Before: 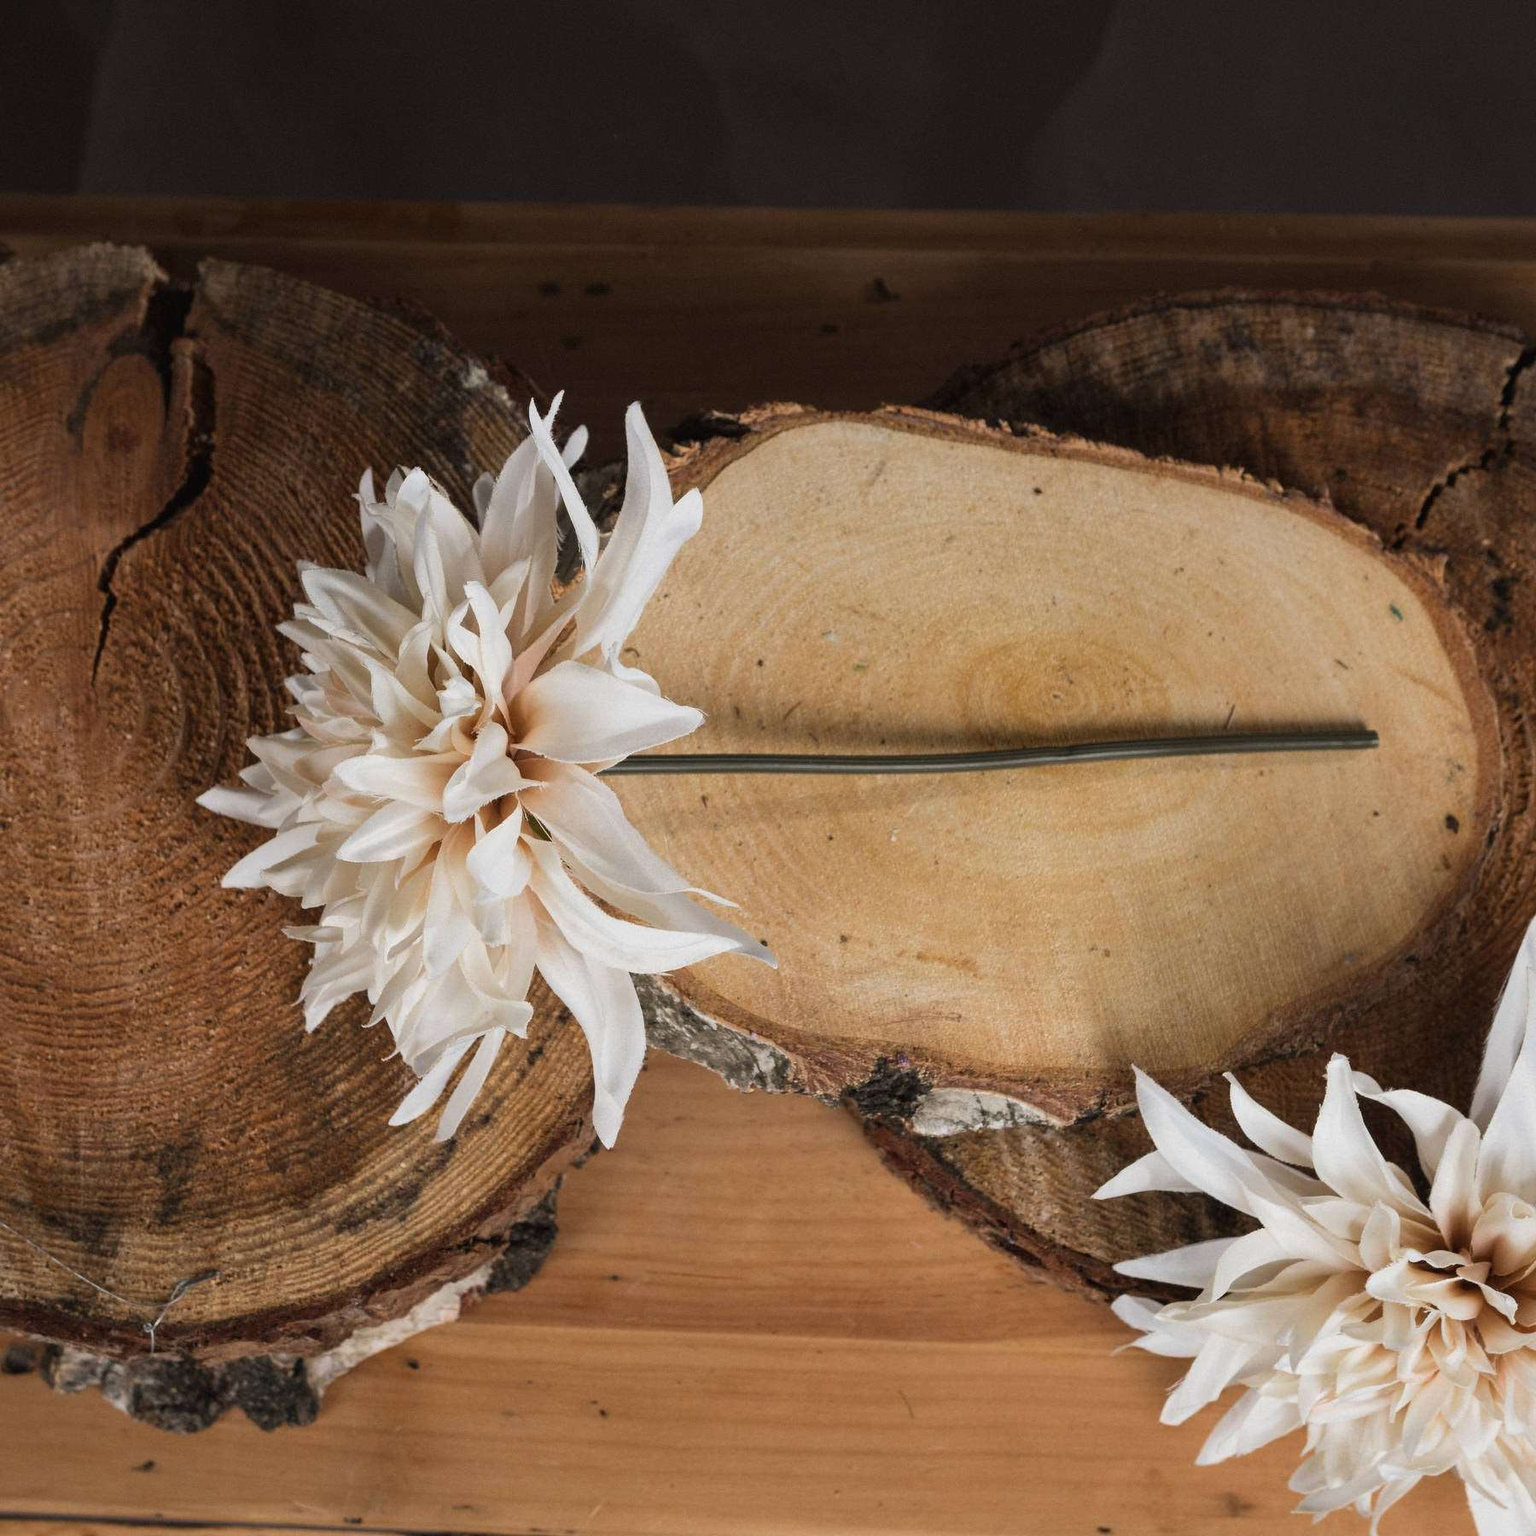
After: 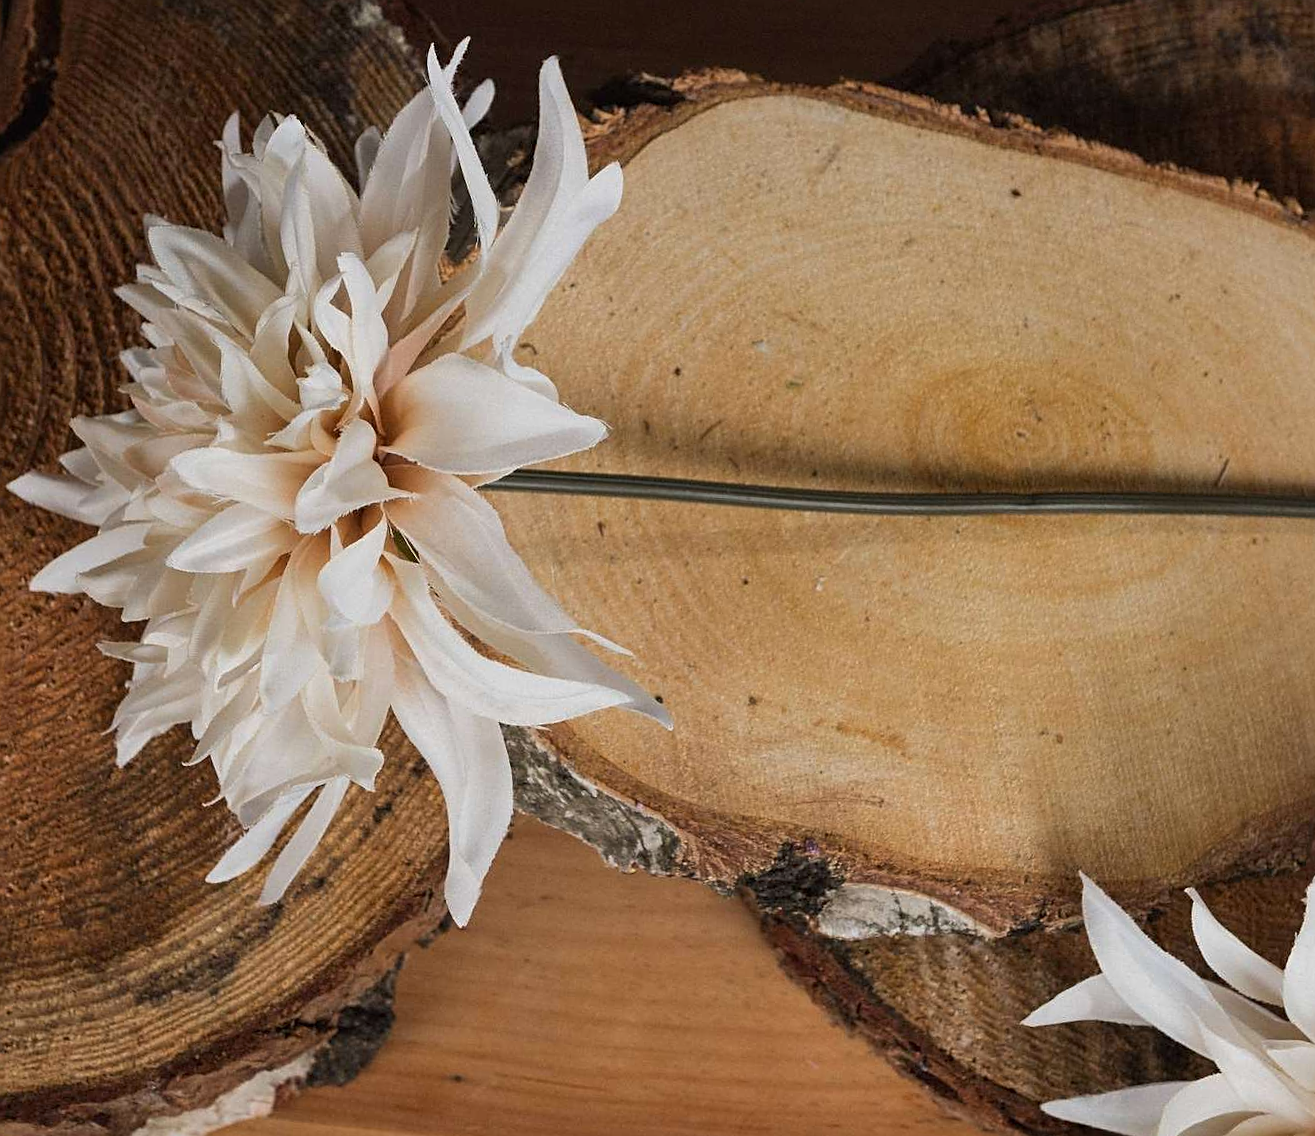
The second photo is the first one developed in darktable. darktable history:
exposure: exposure -0.183 EV, compensate highlight preservation false
contrast brightness saturation: saturation 0.102
sharpen: on, module defaults
crop and rotate: angle -3.97°, left 9.841%, top 20.676%, right 12.197%, bottom 11.948%
